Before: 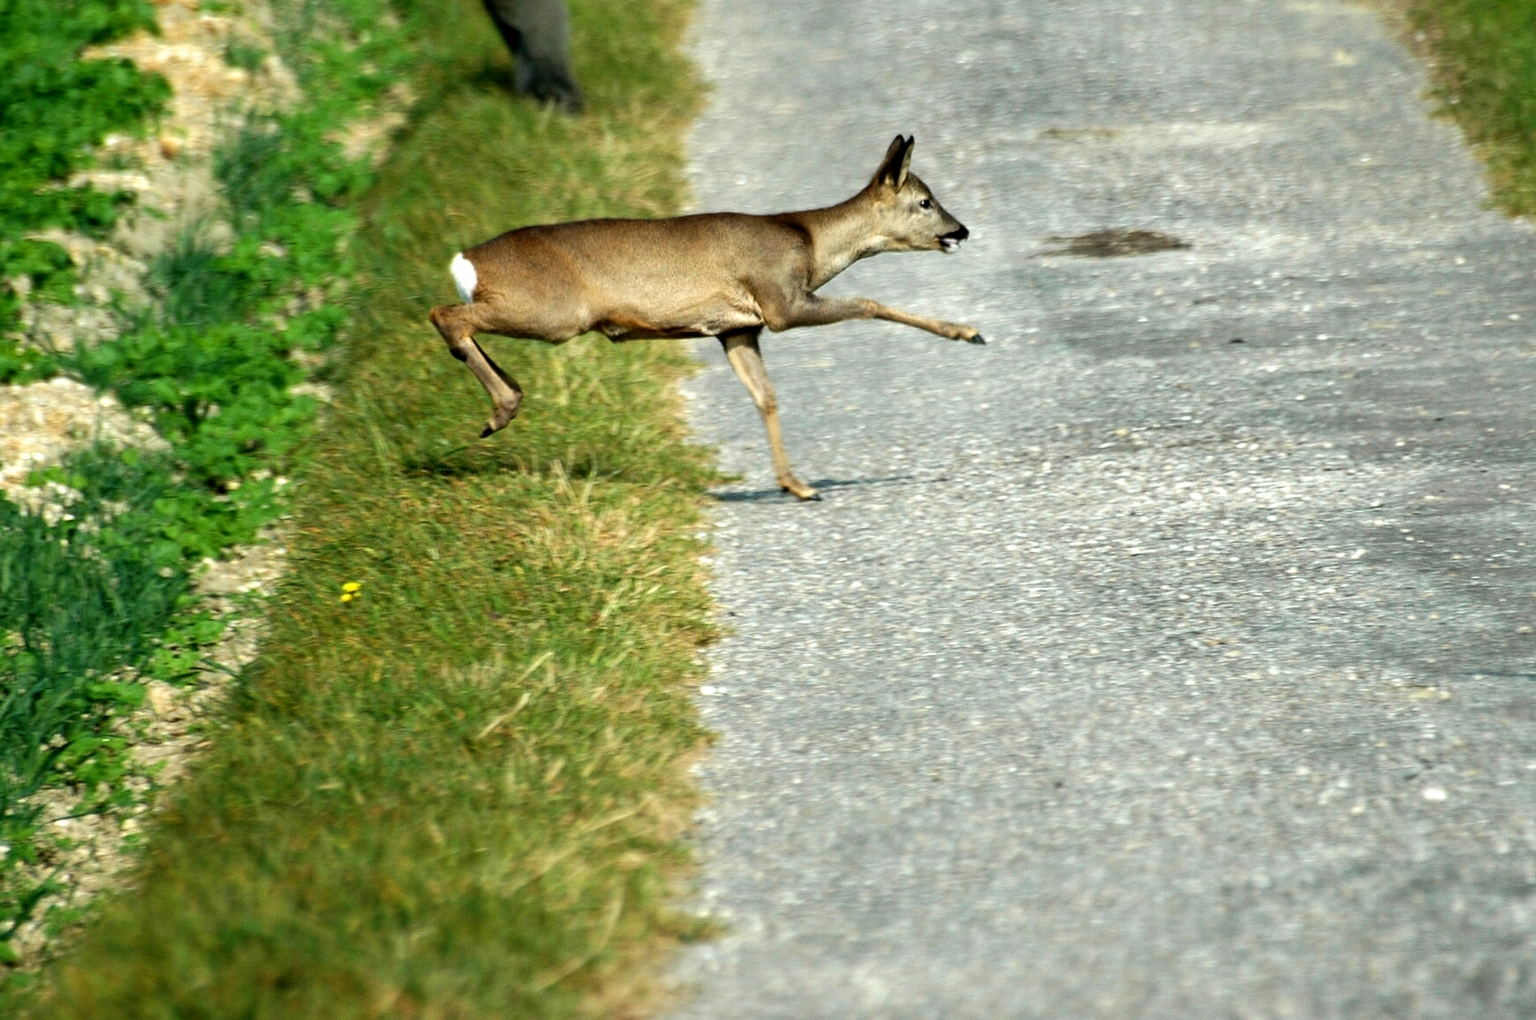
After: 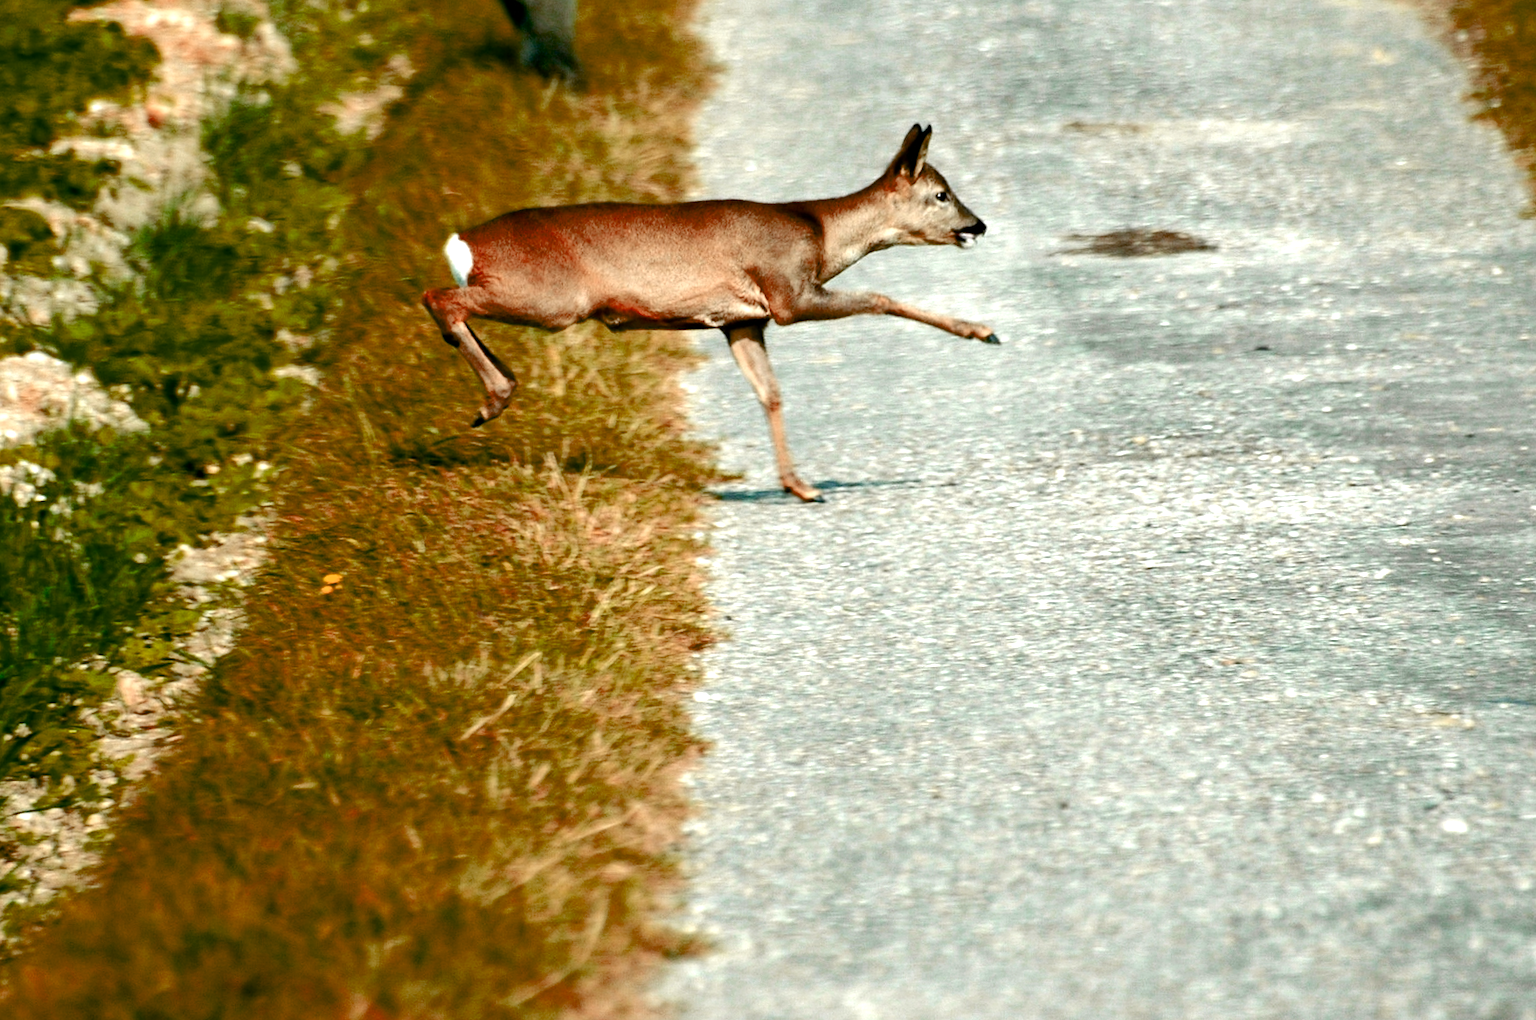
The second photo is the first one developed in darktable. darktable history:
color zones: curves: ch0 [(0, 0.299) (0.25, 0.383) (0.456, 0.352) (0.736, 0.571)]; ch1 [(0, 0.63) (0.151, 0.568) (0.254, 0.416) (0.47, 0.558) (0.732, 0.37) (0.909, 0.492)]; ch2 [(0.004, 0.604) (0.158, 0.443) (0.257, 0.403) (0.761, 0.468)]
crop and rotate: angle -1.6°
exposure: exposure 0.606 EV, compensate highlight preservation false
color balance rgb: perceptual saturation grading › global saturation 20%, perceptual saturation grading › highlights -24.898%, perceptual saturation grading › shadows 49.264%, global vibrance 16.726%, saturation formula JzAzBz (2021)
